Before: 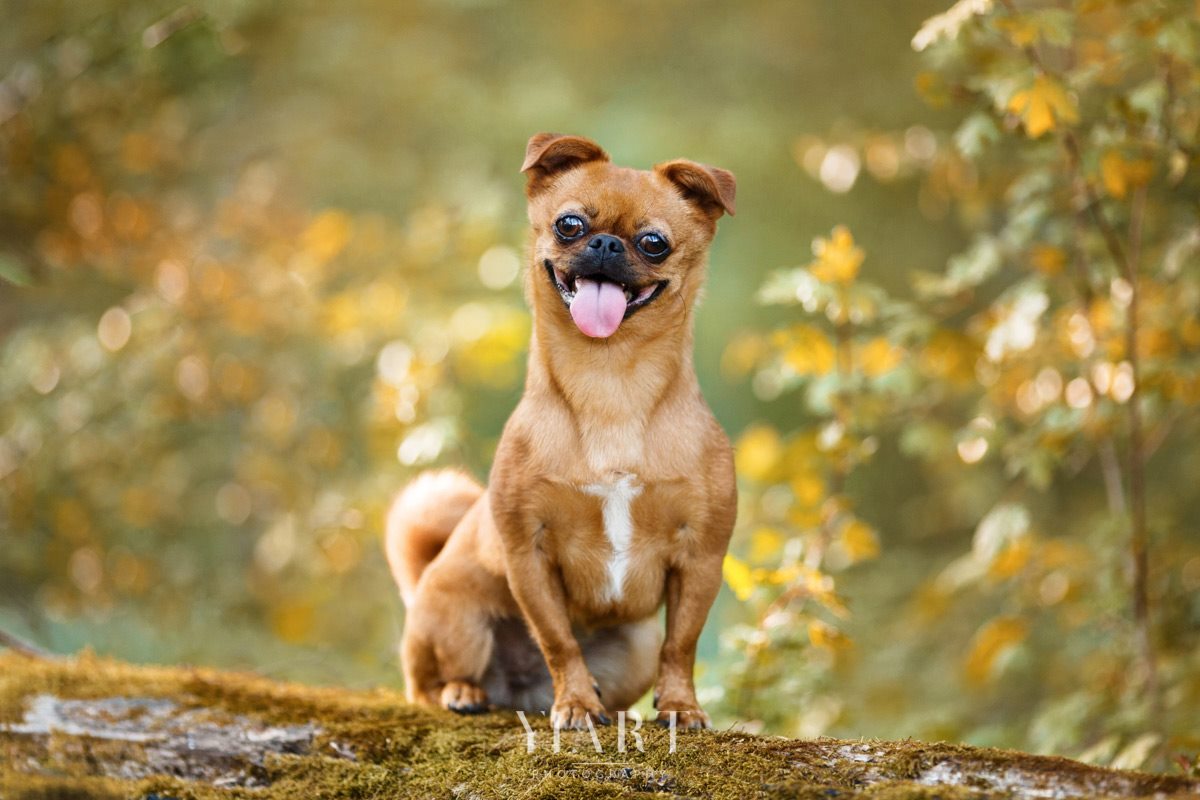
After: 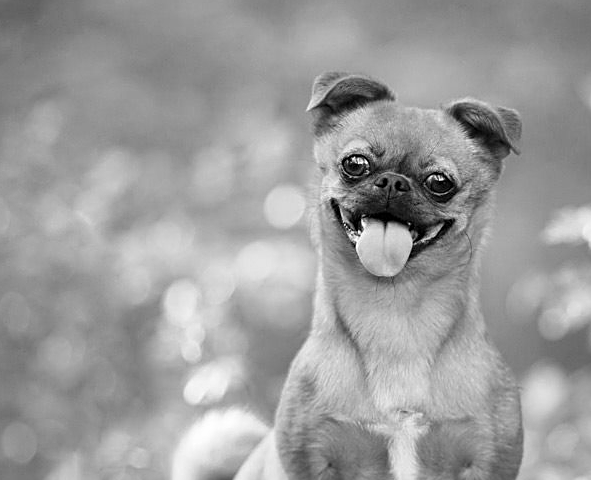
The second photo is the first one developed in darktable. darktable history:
sharpen: on, module defaults
color contrast: green-magenta contrast 0, blue-yellow contrast 0
crop: left 17.835%, top 7.675%, right 32.881%, bottom 32.213%
